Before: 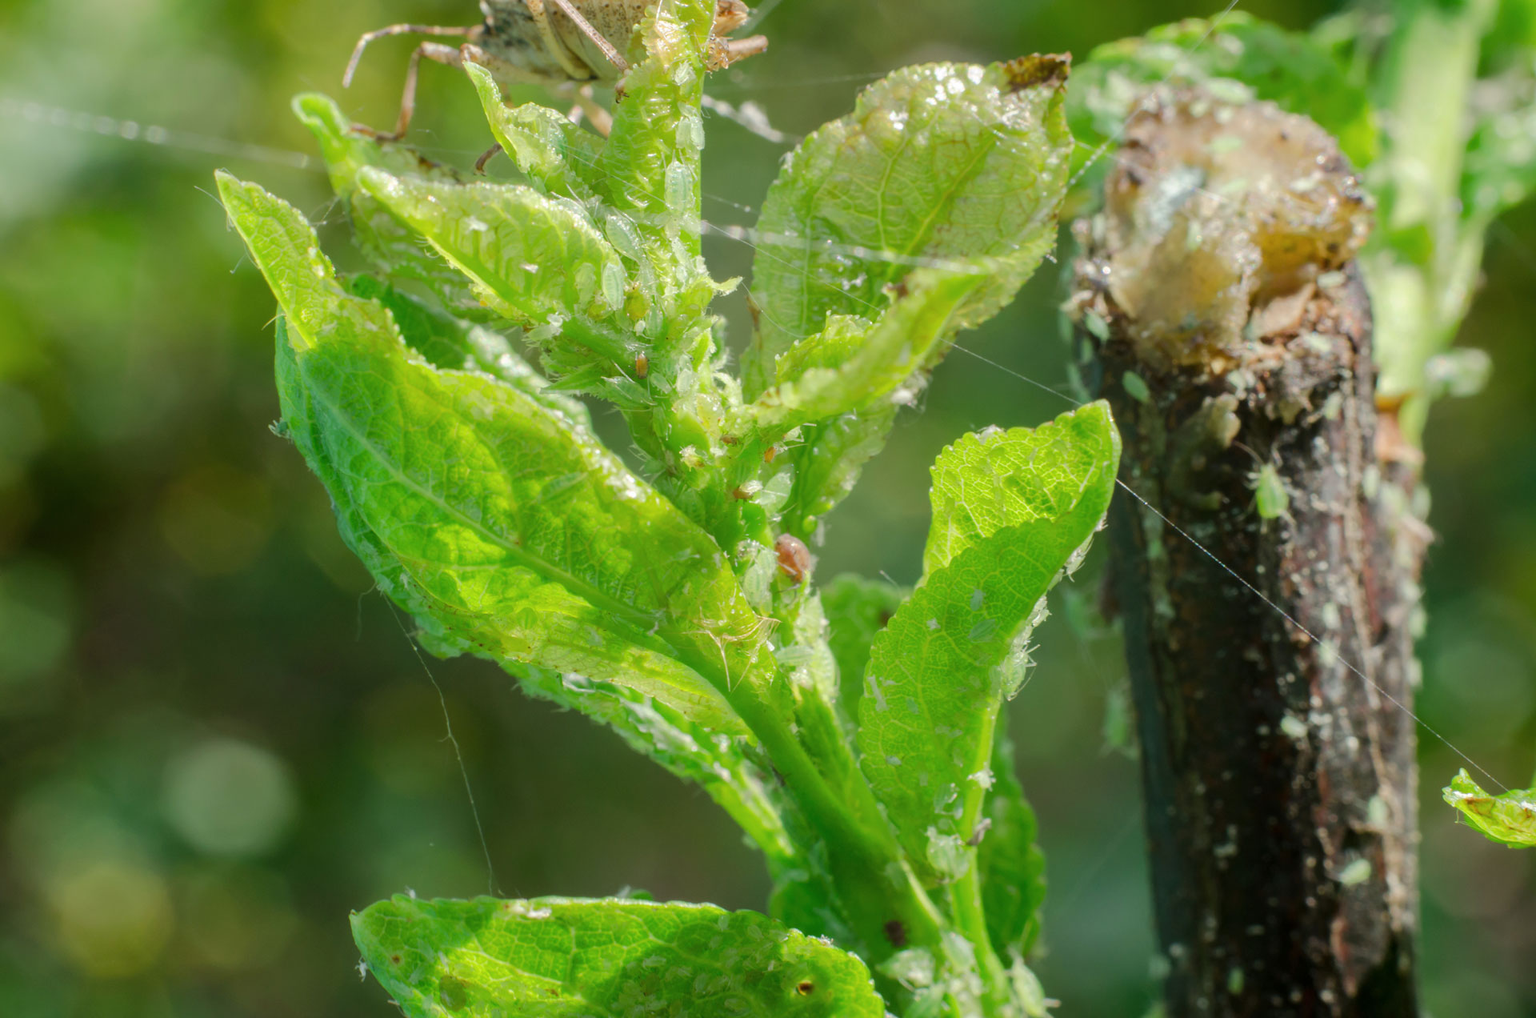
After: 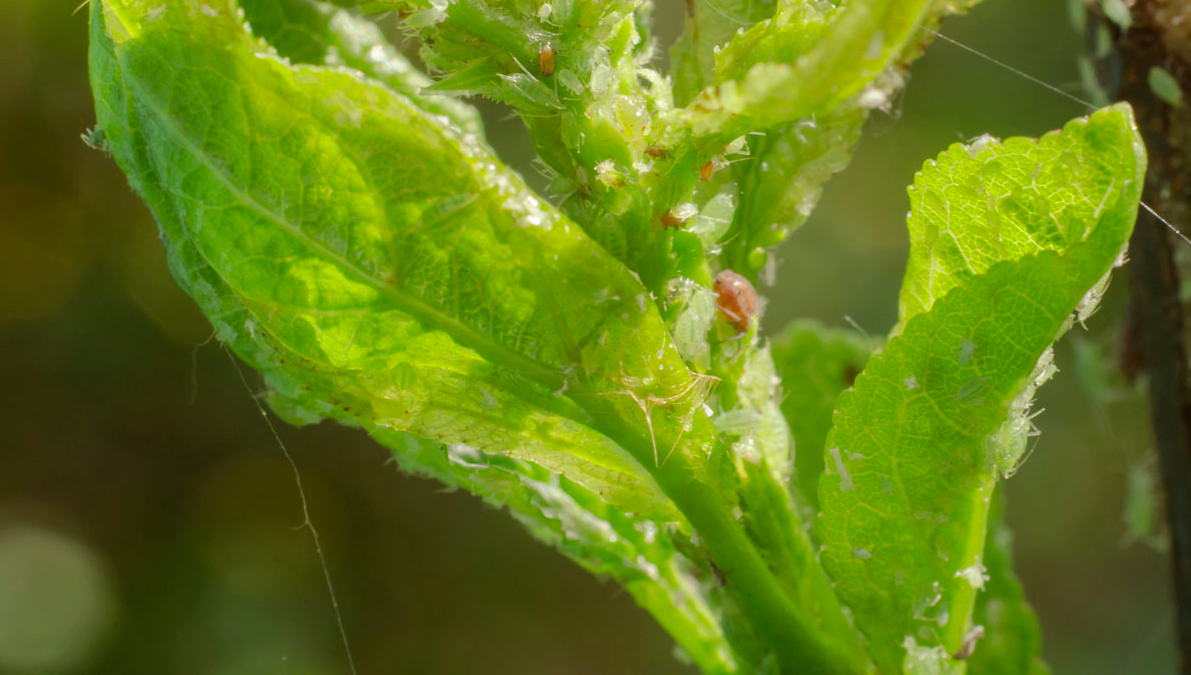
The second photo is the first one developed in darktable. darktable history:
crop: left 13.312%, top 31.28%, right 24.627%, bottom 15.582%
rgb levels: mode RGB, independent channels, levels [[0, 0.5, 1], [0, 0.521, 1], [0, 0.536, 1]]
